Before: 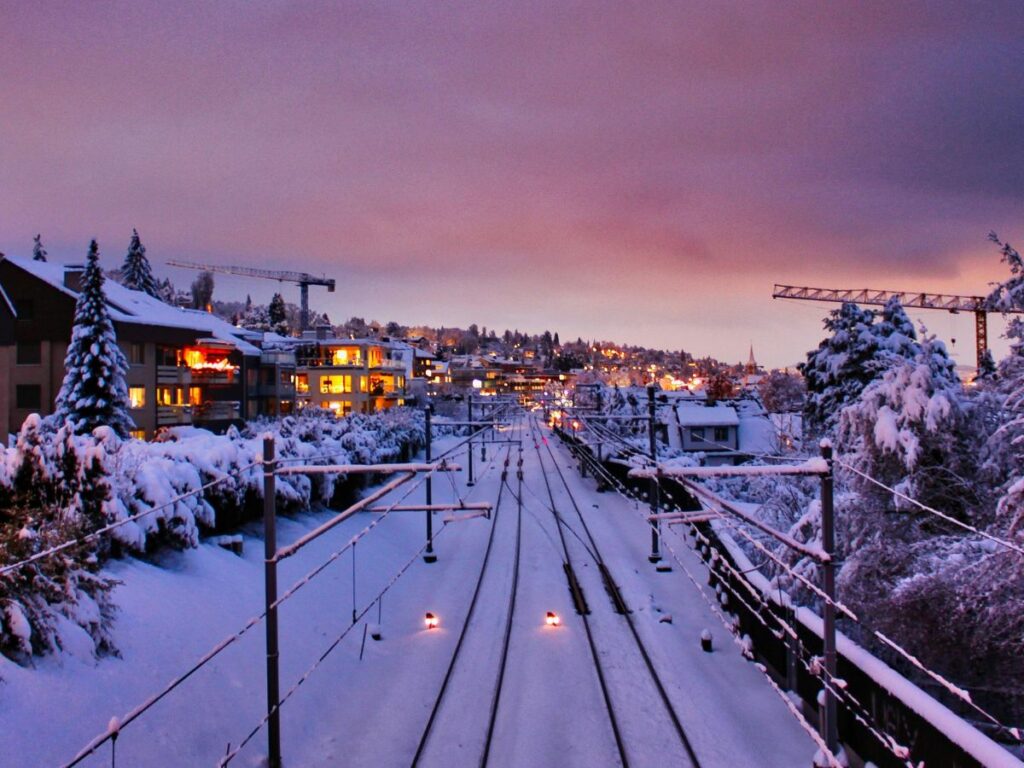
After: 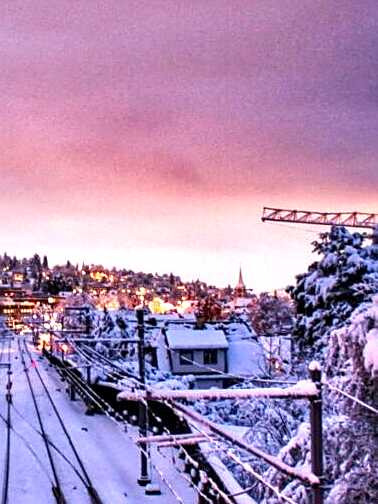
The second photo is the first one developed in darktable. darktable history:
crop and rotate: left 49.936%, top 10.094%, right 13.136%, bottom 24.256%
exposure: exposure 0.921 EV, compensate highlight preservation false
sharpen: on, module defaults
local contrast: detail 150%
